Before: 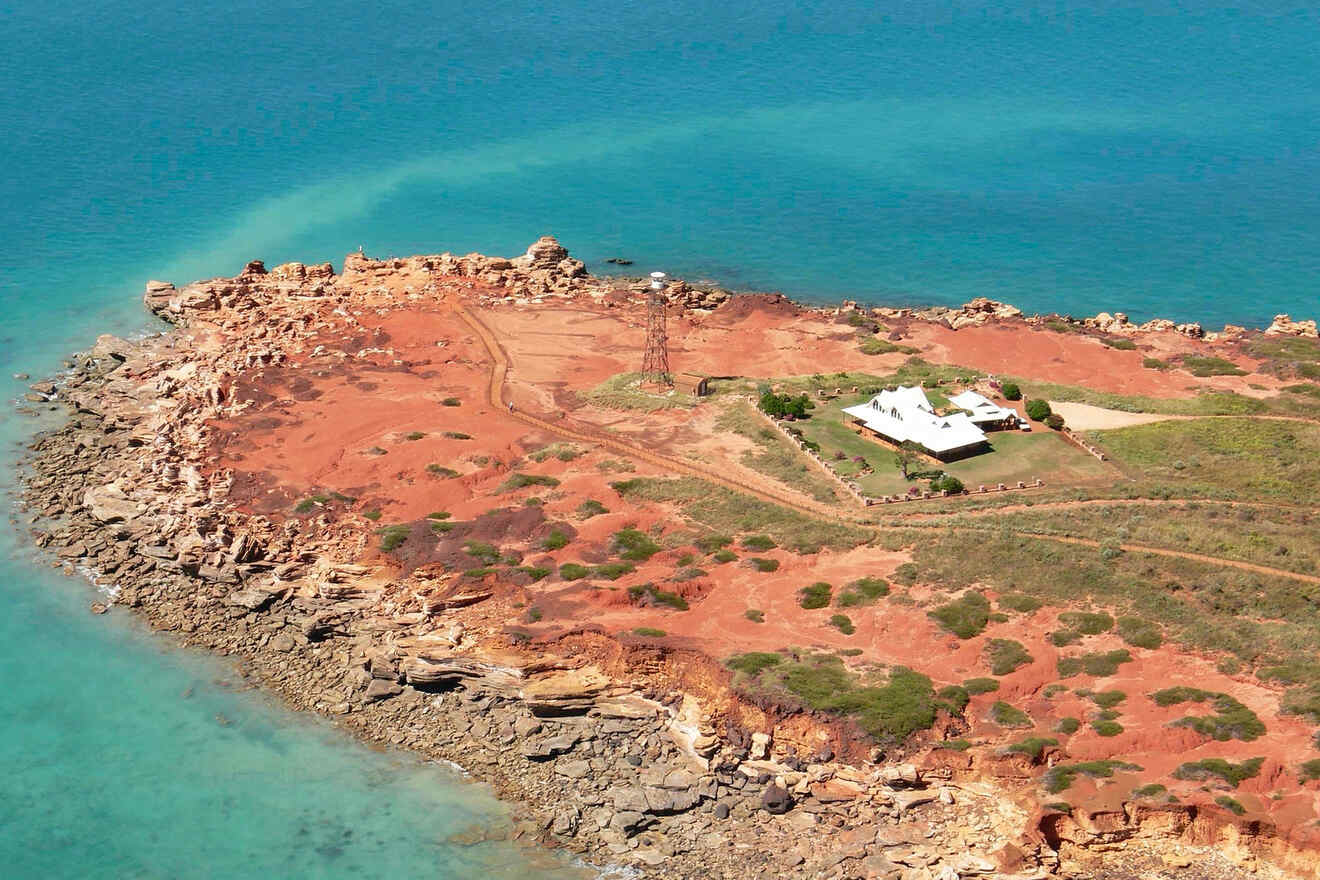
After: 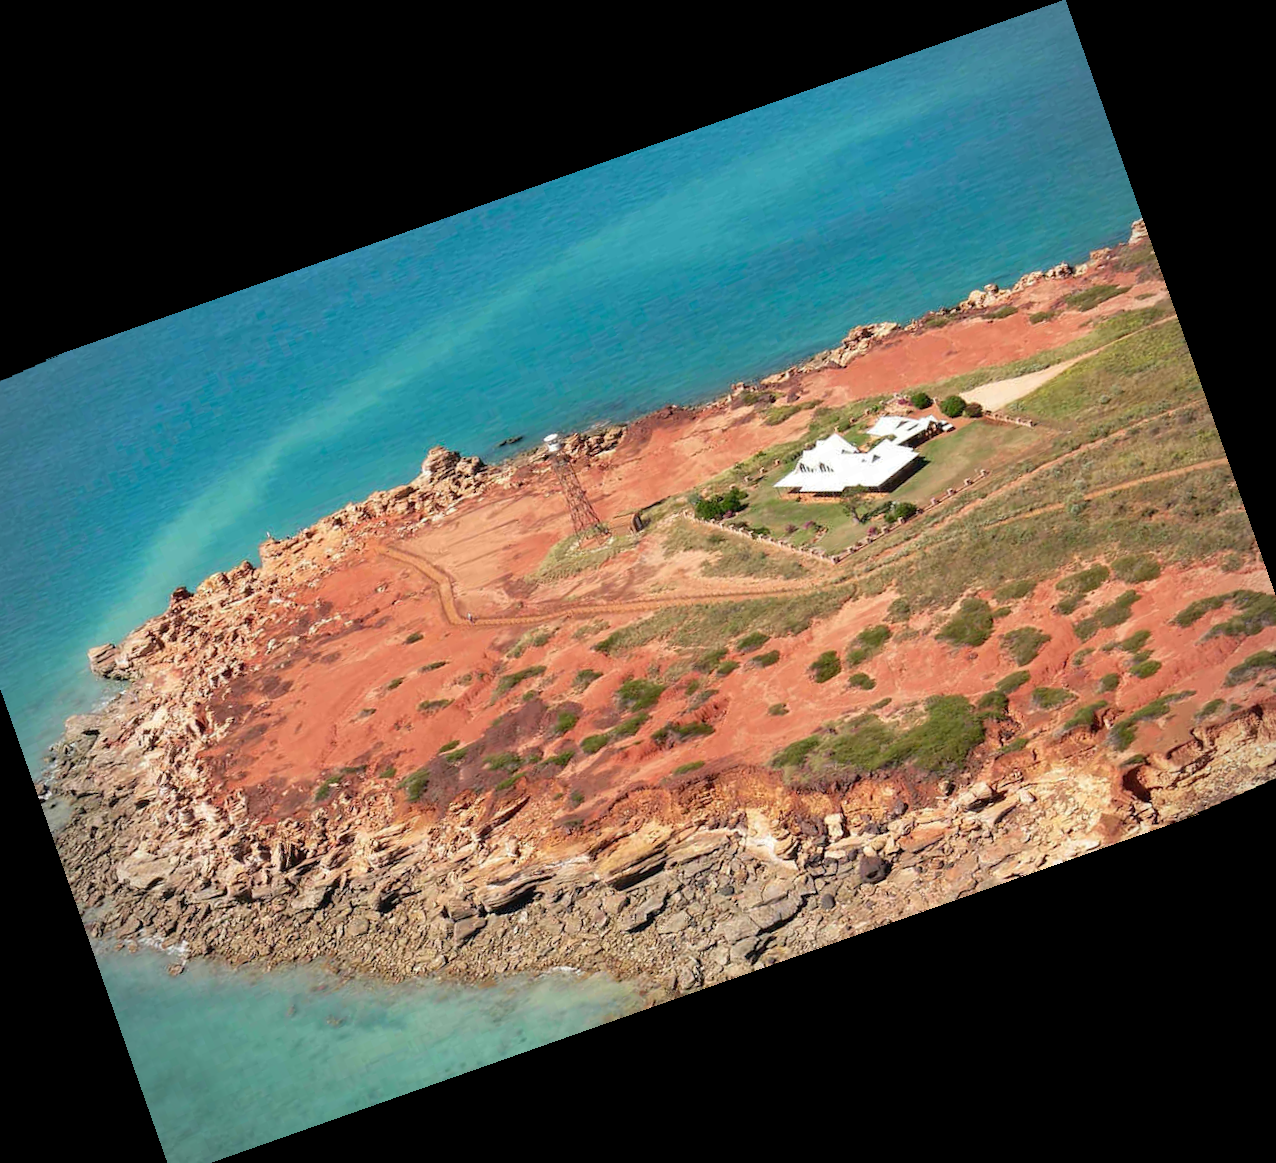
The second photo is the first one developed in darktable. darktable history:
crop and rotate: angle 19.43°, left 6.812%, right 4.125%, bottom 1.087%
vignetting: fall-off radius 60.92%
rotate and perspective: rotation -4.57°, crop left 0.054, crop right 0.944, crop top 0.087, crop bottom 0.914
